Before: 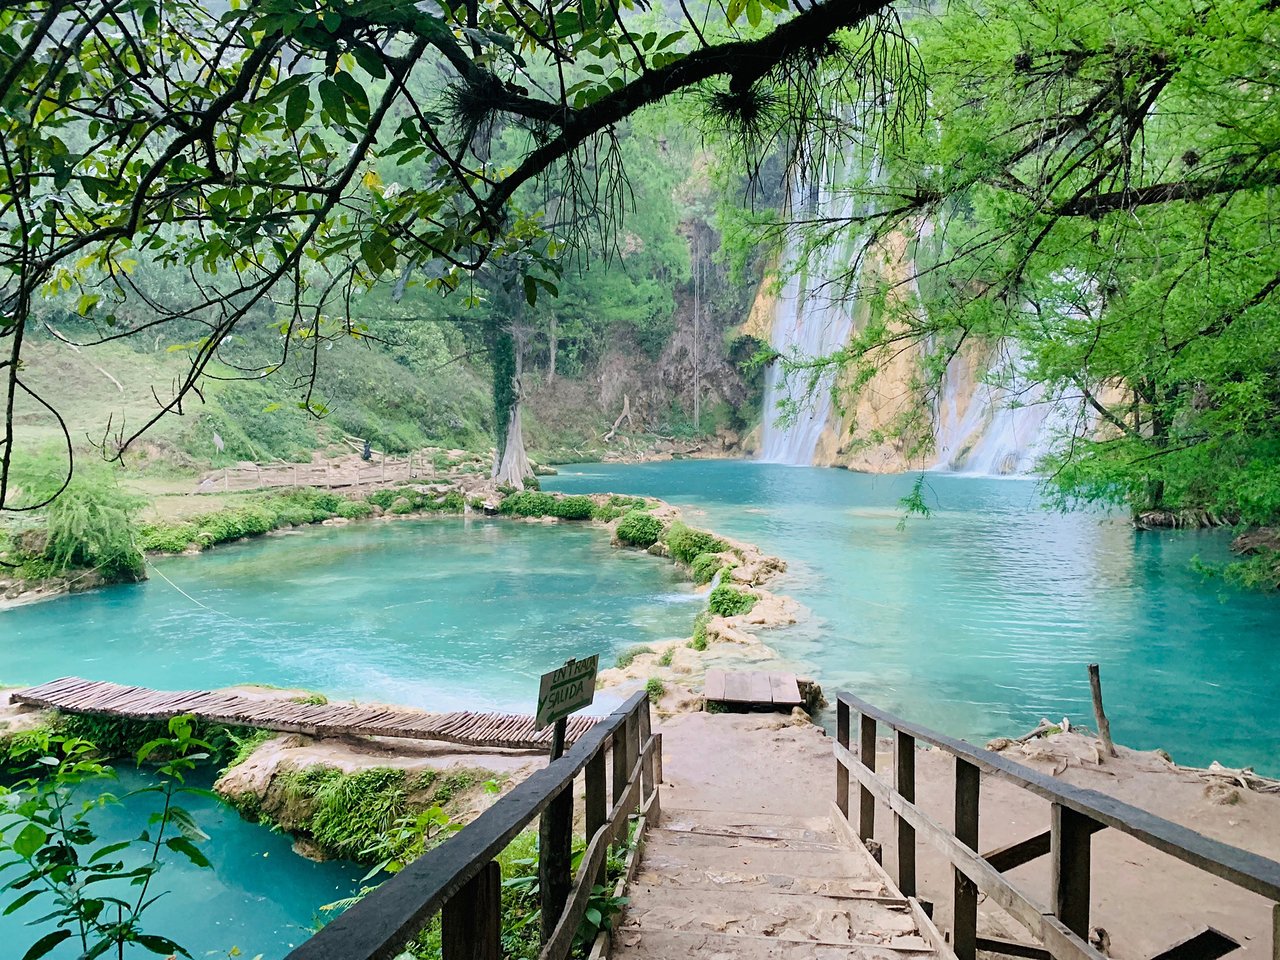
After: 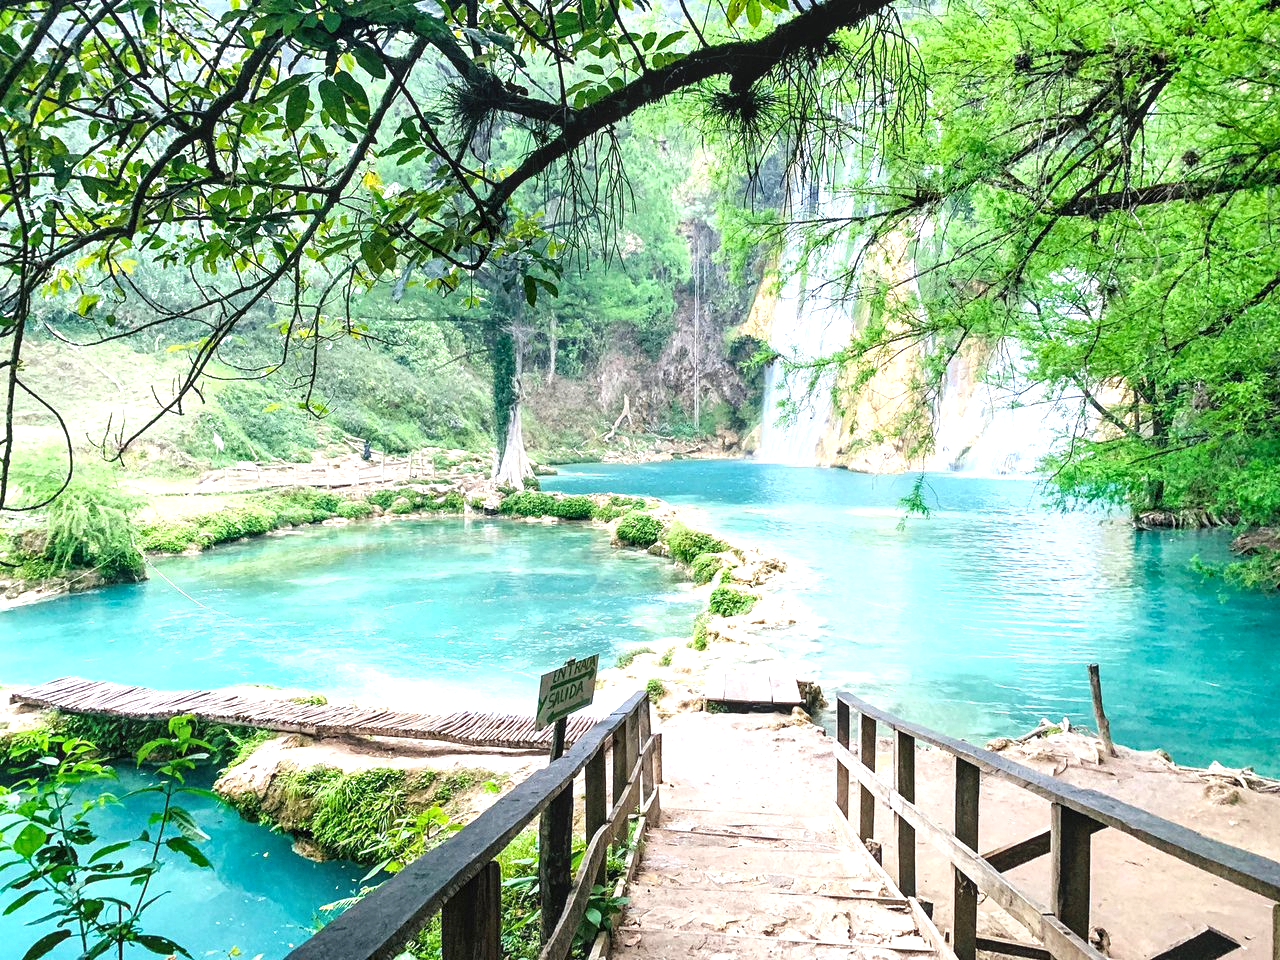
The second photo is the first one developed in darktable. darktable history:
color correction: highlights a* -0.182, highlights b* -0.124
exposure: black level correction 0, exposure 1 EV, compensate exposure bias true, compensate highlight preservation false
local contrast: on, module defaults
